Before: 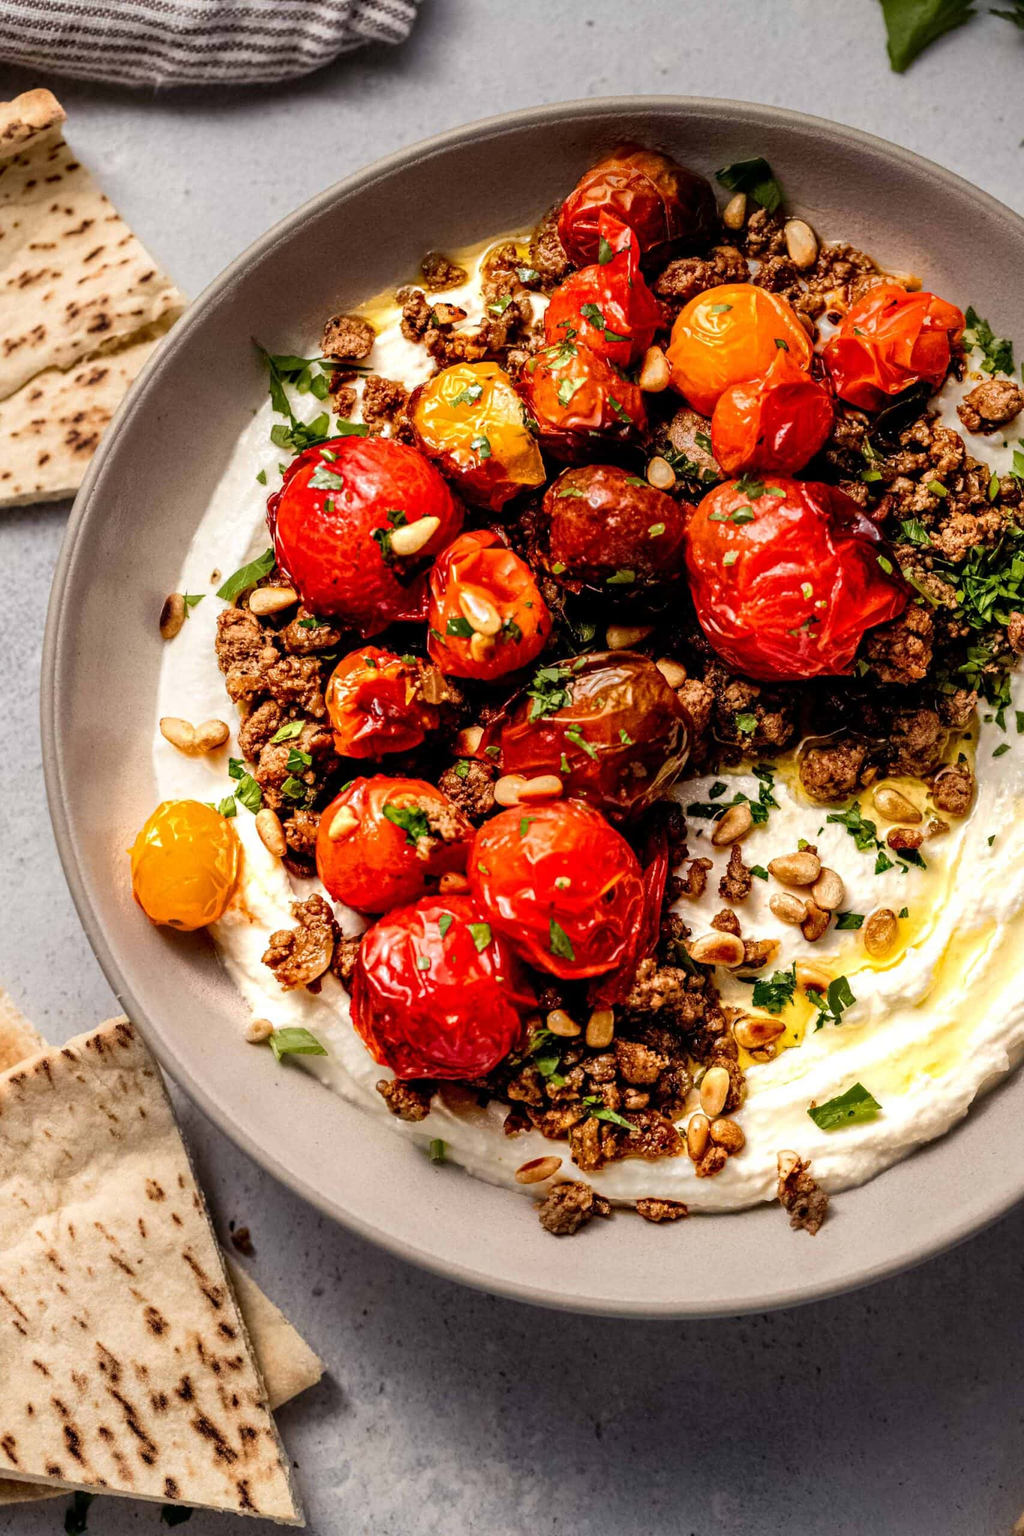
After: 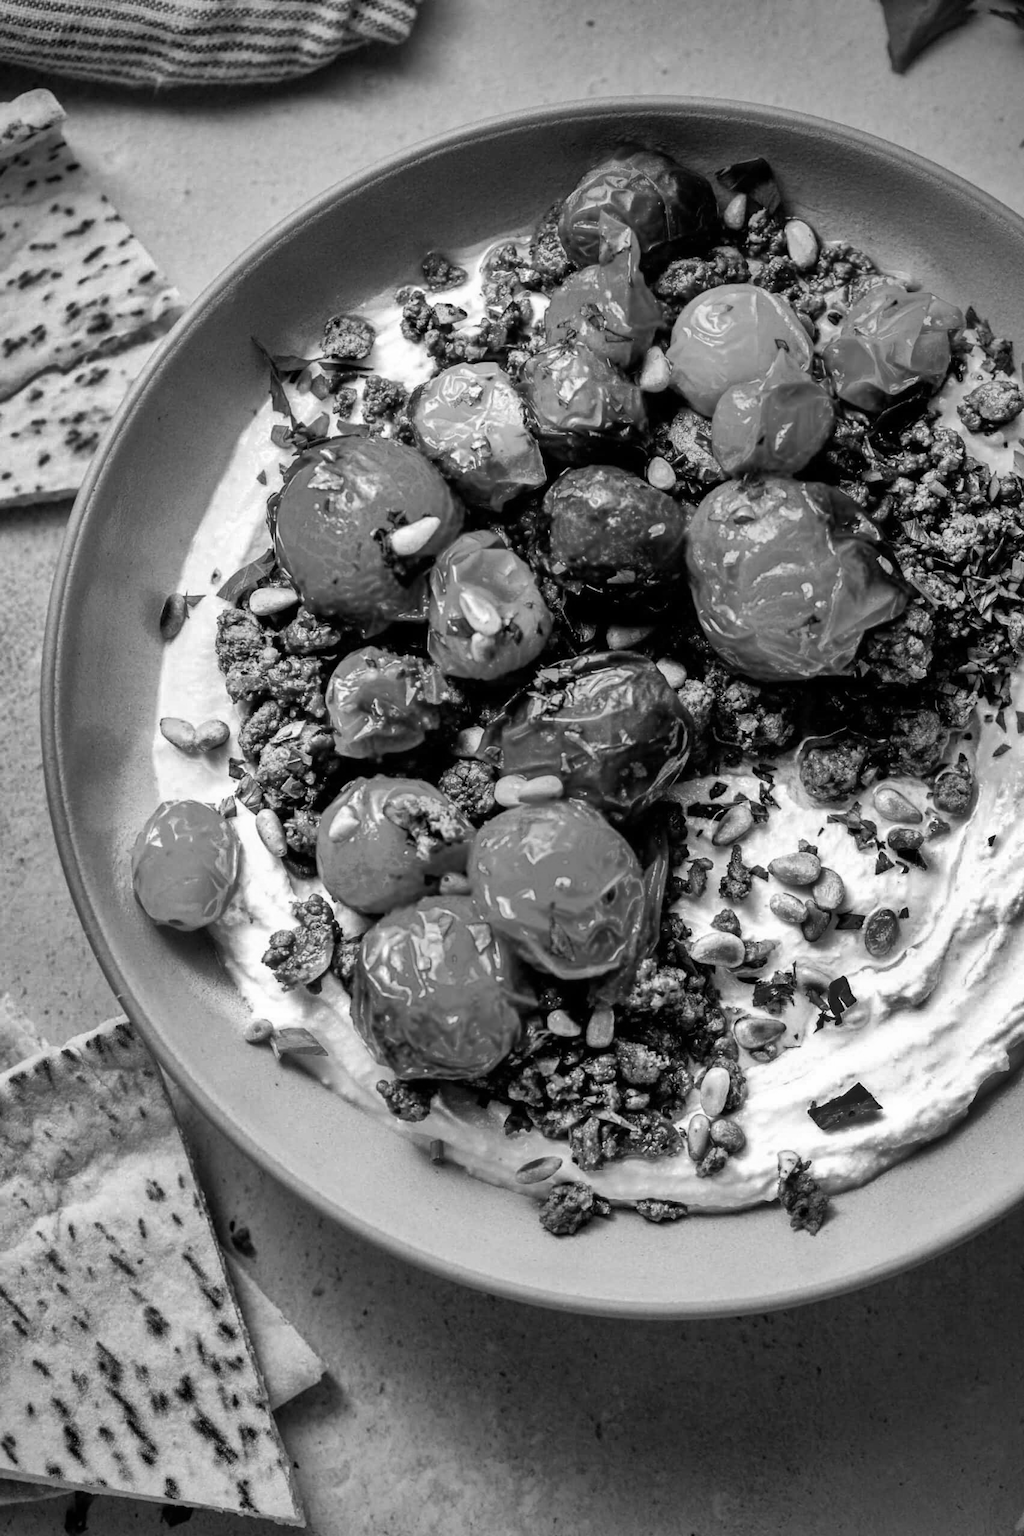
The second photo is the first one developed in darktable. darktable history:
shadows and highlights: shadows 24.5, highlights -78.15, soften with gaussian
tone equalizer: on, module defaults
vignetting: unbound false
monochrome: on, module defaults
